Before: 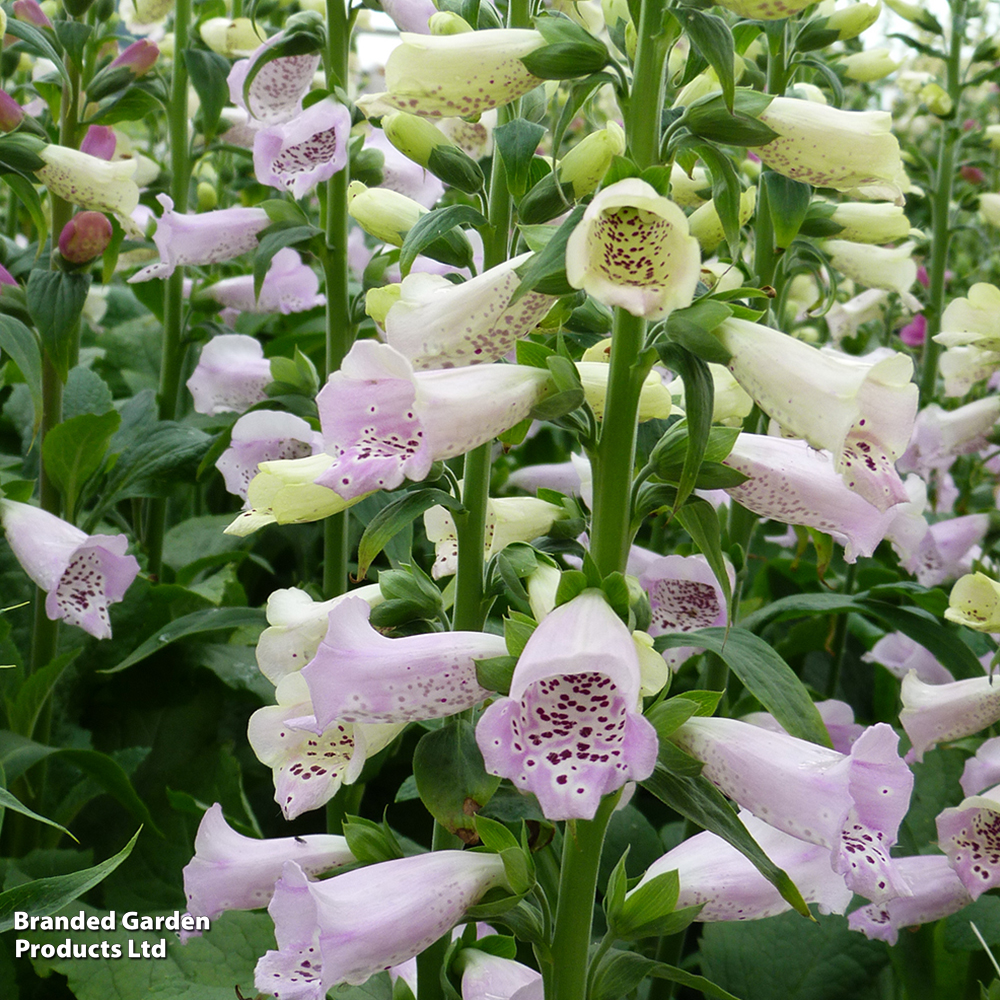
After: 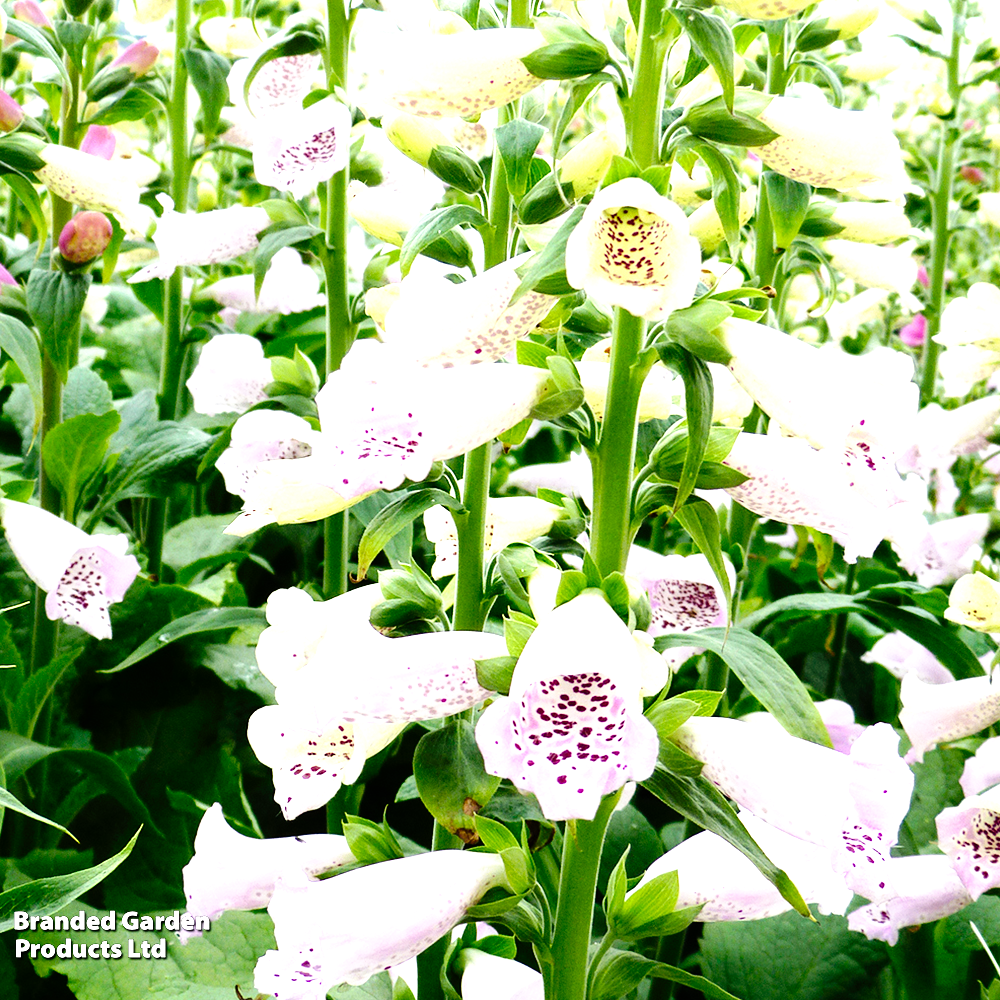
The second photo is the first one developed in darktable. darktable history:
exposure: black level correction 0, exposure 1.199 EV, compensate highlight preservation false
levels: black 0.074%
tone equalizer: -8 EV -0.383 EV, -7 EV -0.368 EV, -6 EV -0.327 EV, -5 EV -0.203 EV, -3 EV 0.194 EV, -2 EV 0.313 EV, -1 EV 0.369 EV, +0 EV 0.399 EV, edges refinement/feathering 500, mask exposure compensation -1.57 EV, preserve details guided filter
tone curve: curves: ch0 [(0, 0) (0.003, 0) (0.011, 0.002) (0.025, 0.004) (0.044, 0.007) (0.069, 0.015) (0.1, 0.025) (0.136, 0.04) (0.177, 0.09) (0.224, 0.152) (0.277, 0.239) (0.335, 0.335) (0.399, 0.43) (0.468, 0.524) (0.543, 0.621) (0.623, 0.712) (0.709, 0.789) (0.801, 0.871) (0.898, 0.951) (1, 1)], preserve colors none
